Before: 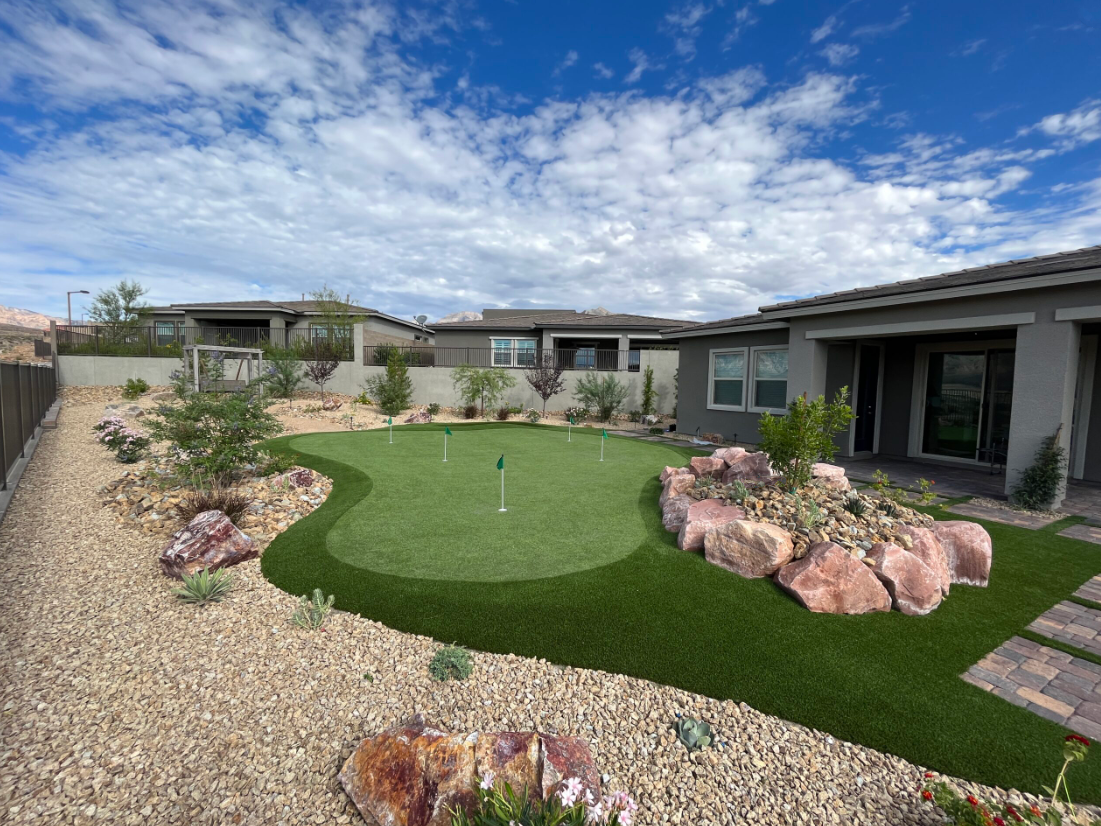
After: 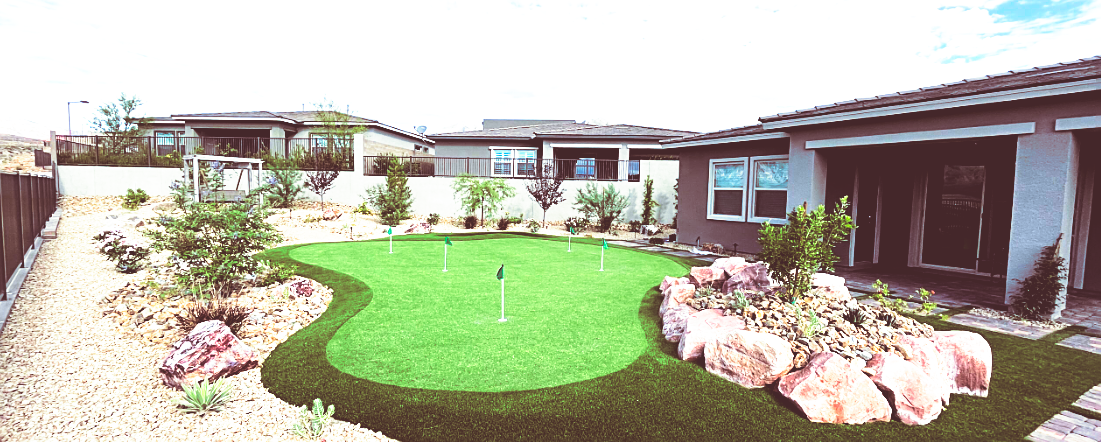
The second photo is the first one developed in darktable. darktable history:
sharpen: on, module defaults
exposure: black level correction 0.01, exposure 1 EV, compensate highlight preservation false
white balance: red 0.954, blue 1.079
crop and rotate: top 23.043%, bottom 23.437%
split-toning: shadows › hue 360°
base curve: curves: ch0 [(0, 0.036) (0.007, 0.037) (0.604, 0.887) (1, 1)], preserve colors none
tone curve: curves: ch0 [(0, 0.013) (0.054, 0.018) (0.205, 0.191) (0.289, 0.292) (0.39, 0.424) (0.493, 0.551) (0.666, 0.743) (0.795, 0.841) (1, 0.998)]; ch1 [(0, 0) (0.385, 0.343) (0.439, 0.415) (0.494, 0.495) (0.501, 0.501) (0.51, 0.509) (0.54, 0.552) (0.586, 0.614) (0.66, 0.706) (0.783, 0.804) (1, 1)]; ch2 [(0, 0) (0.32, 0.281) (0.403, 0.399) (0.441, 0.428) (0.47, 0.469) (0.498, 0.496) (0.524, 0.538) (0.566, 0.579) (0.633, 0.665) (0.7, 0.711) (1, 1)], color space Lab, independent channels, preserve colors none
contrast equalizer: octaves 7, y [[0.6 ×6], [0.55 ×6], [0 ×6], [0 ×6], [0 ×6]], mix -0.2
